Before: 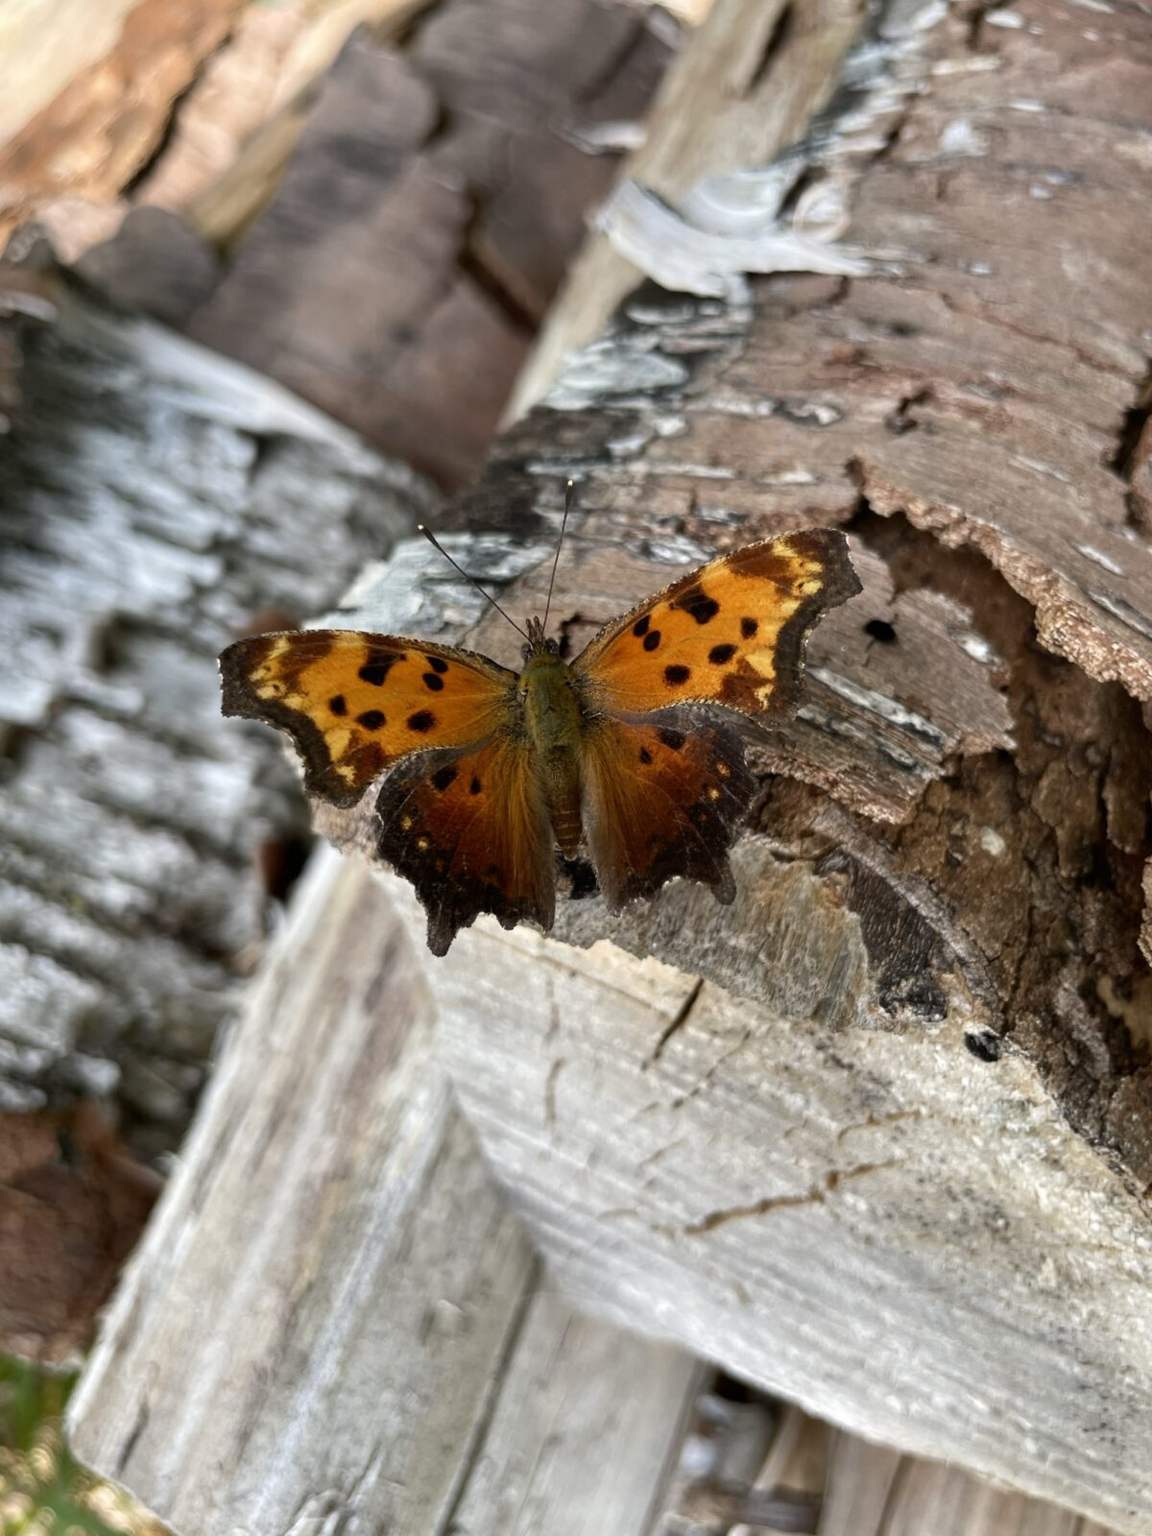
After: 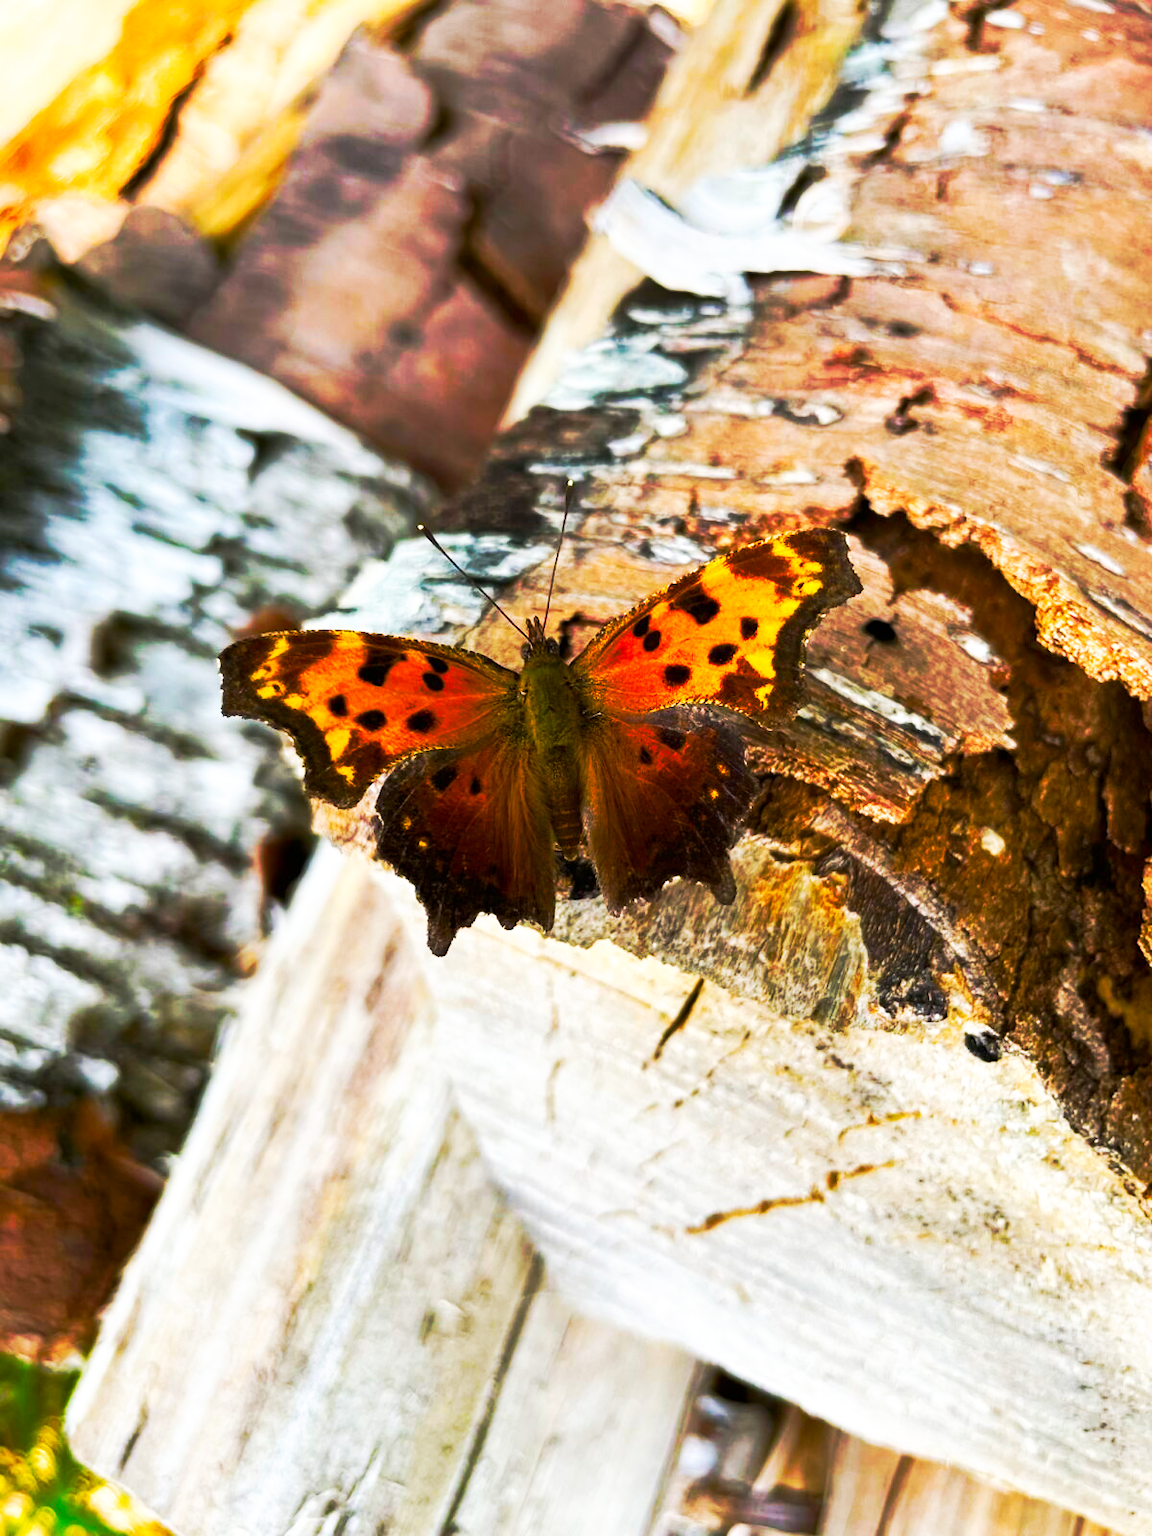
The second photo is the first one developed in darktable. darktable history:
tone curve: curves: ch0 [(0, 0) (0.003, 0.003) (0.011, 0.008) (0.025, 0.018) (0.044, 0.04) (0.069, 0.062) (0.1, 0.09) (0.136, 0.121) (0.177, 0.158) (0.224, 0.197) (0.277, 0.255) (0.335, 0.314) (0.399, 0.391) (0.468, 0.496) (0.543, 0.683) (0.623, 0.801) (0.709, 0.883) (0.801, 0.94) (0.898, 0.984) (1, 1)], preserve colors none
color balance rgb: linear chroma grading › global chroma 23.15%, perceptual saturation grading › global saturation 28.7%, perceptual saturation grading › mid-tones 12.04%, perceptual saturation grading › shadows 10.19%, global vibrance 22.22%
exposure: exposure 0.2 EV, compensate highlight preservation false
